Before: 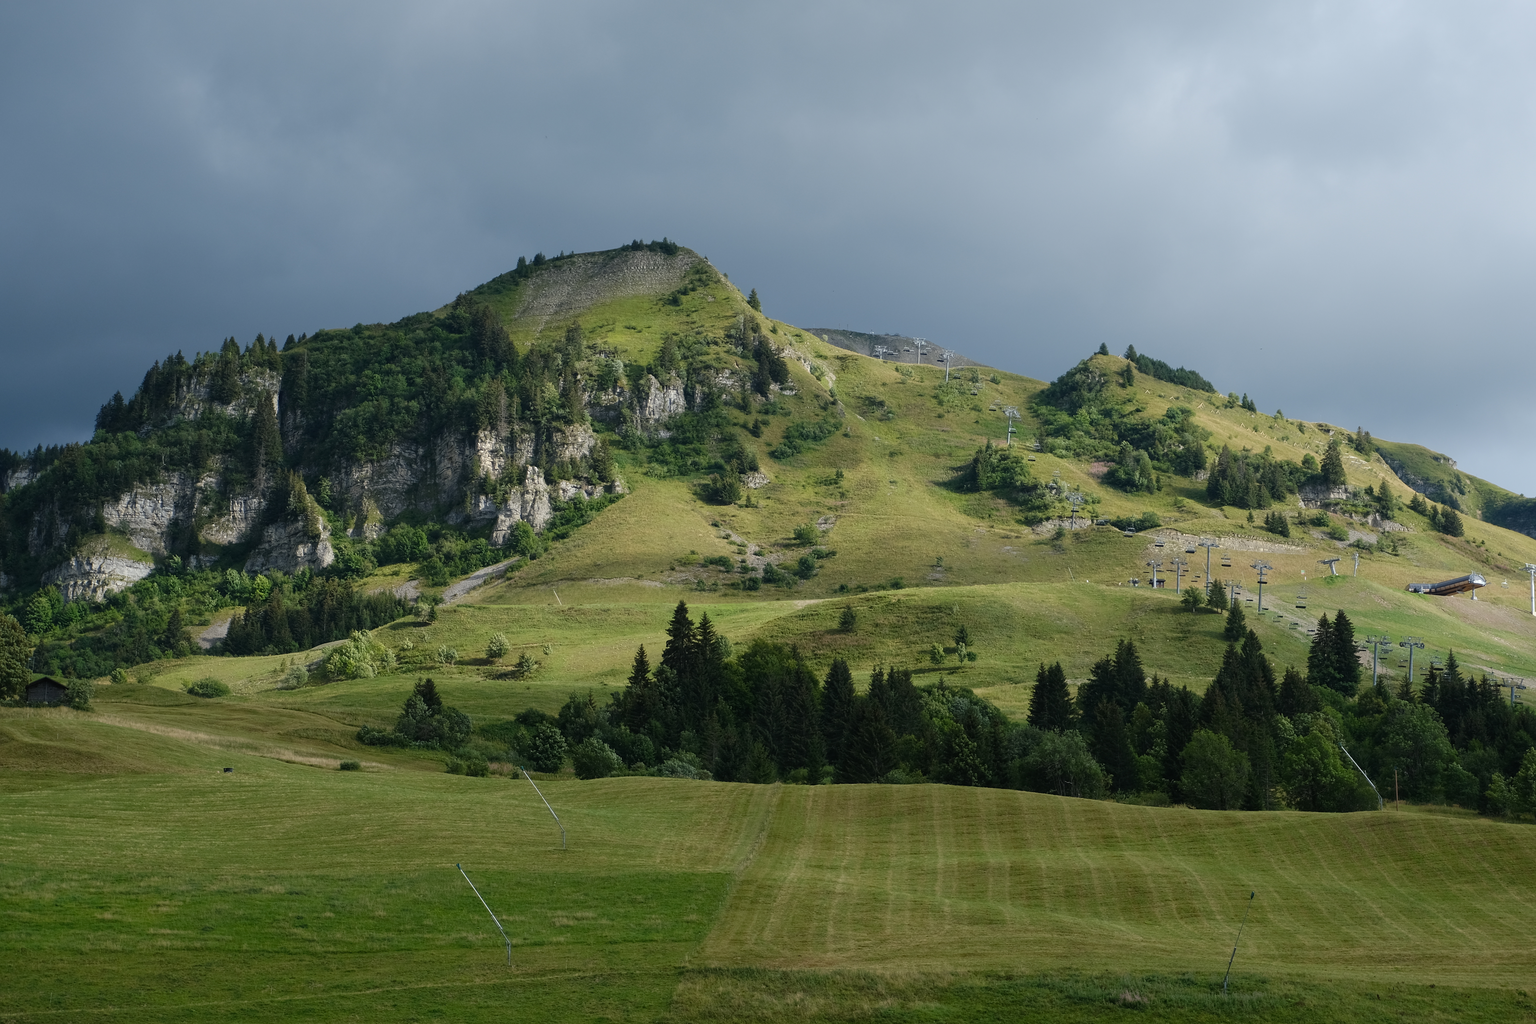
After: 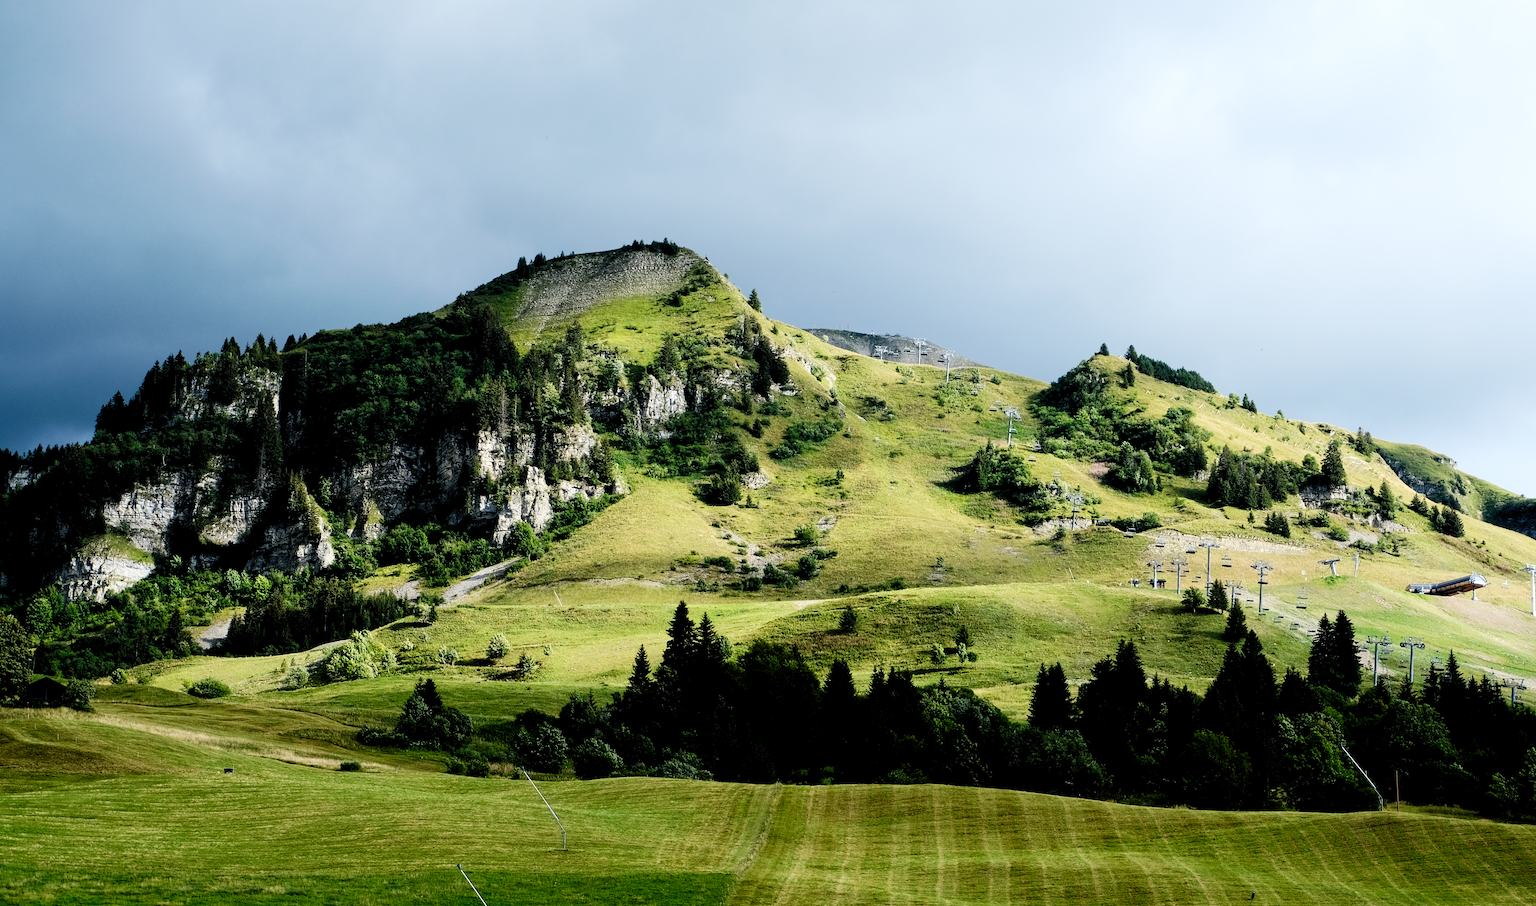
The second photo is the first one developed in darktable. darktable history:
levels: levels [0.073, 0.497, 0.972]
crop and rotate: top 0%, bottom 11.468%
base curve: curves: ch0 [(0, 0) (0.036, 0.025) (0.121, 0.166) (0.206, 0.329) (0.605, 0.79) (1, 1)], preserve colors none
contrast brightness saturation: contrast 0.216
